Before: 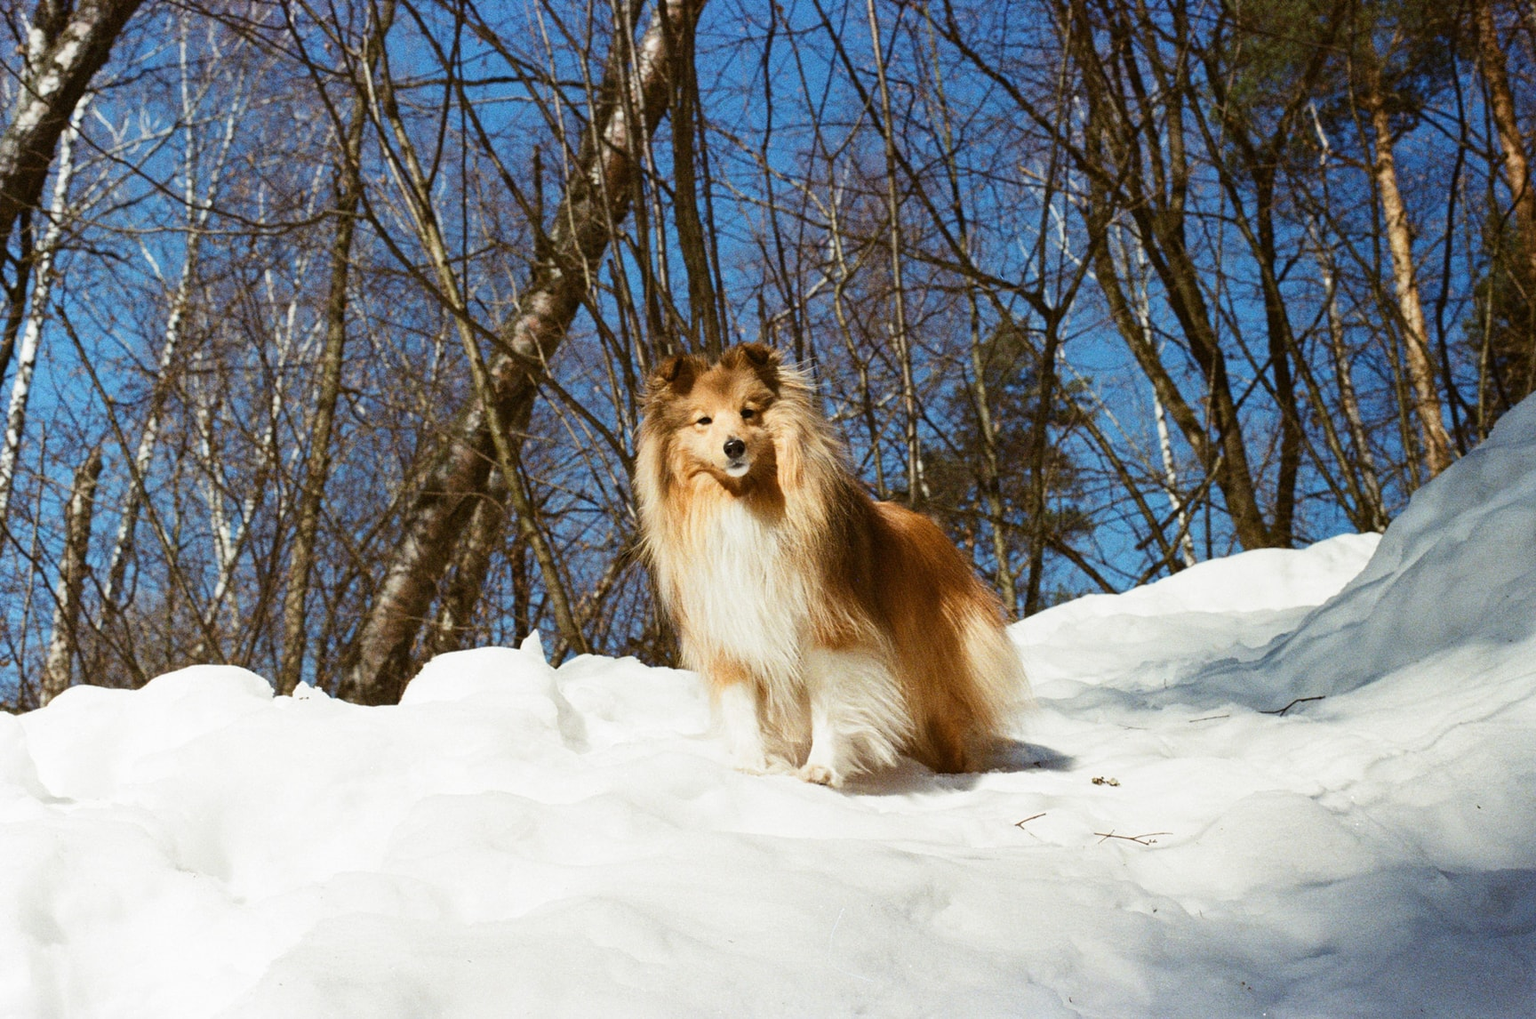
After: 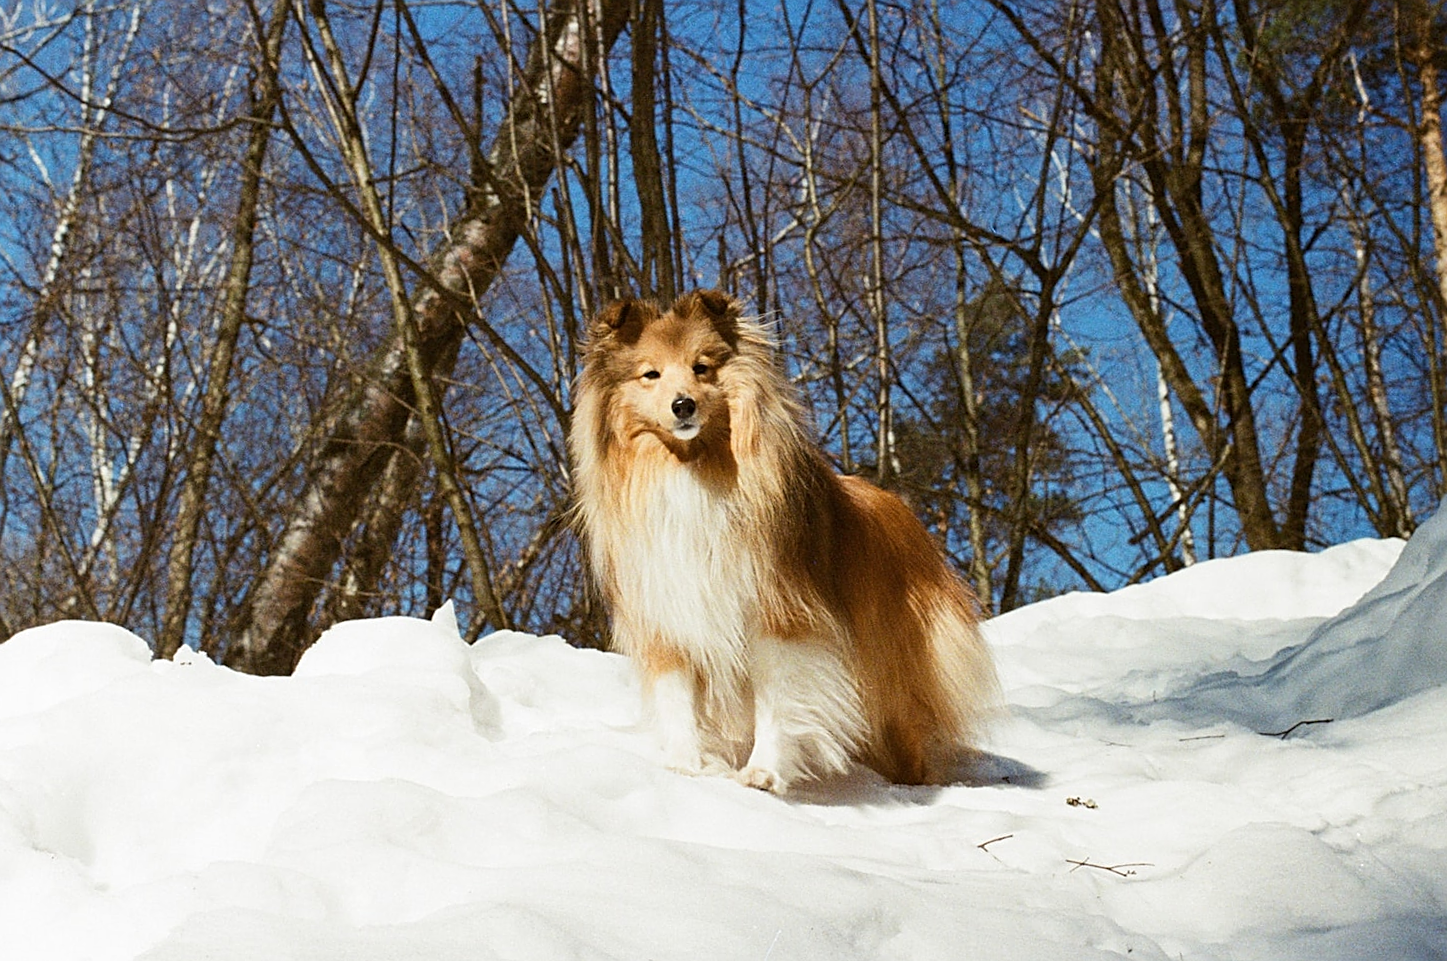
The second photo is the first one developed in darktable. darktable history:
sharpen: on, module defaults
crop and rotate: angle -2.9°, left 5.35%, top 5.205%, right 4.622%, bottom 4.635%
